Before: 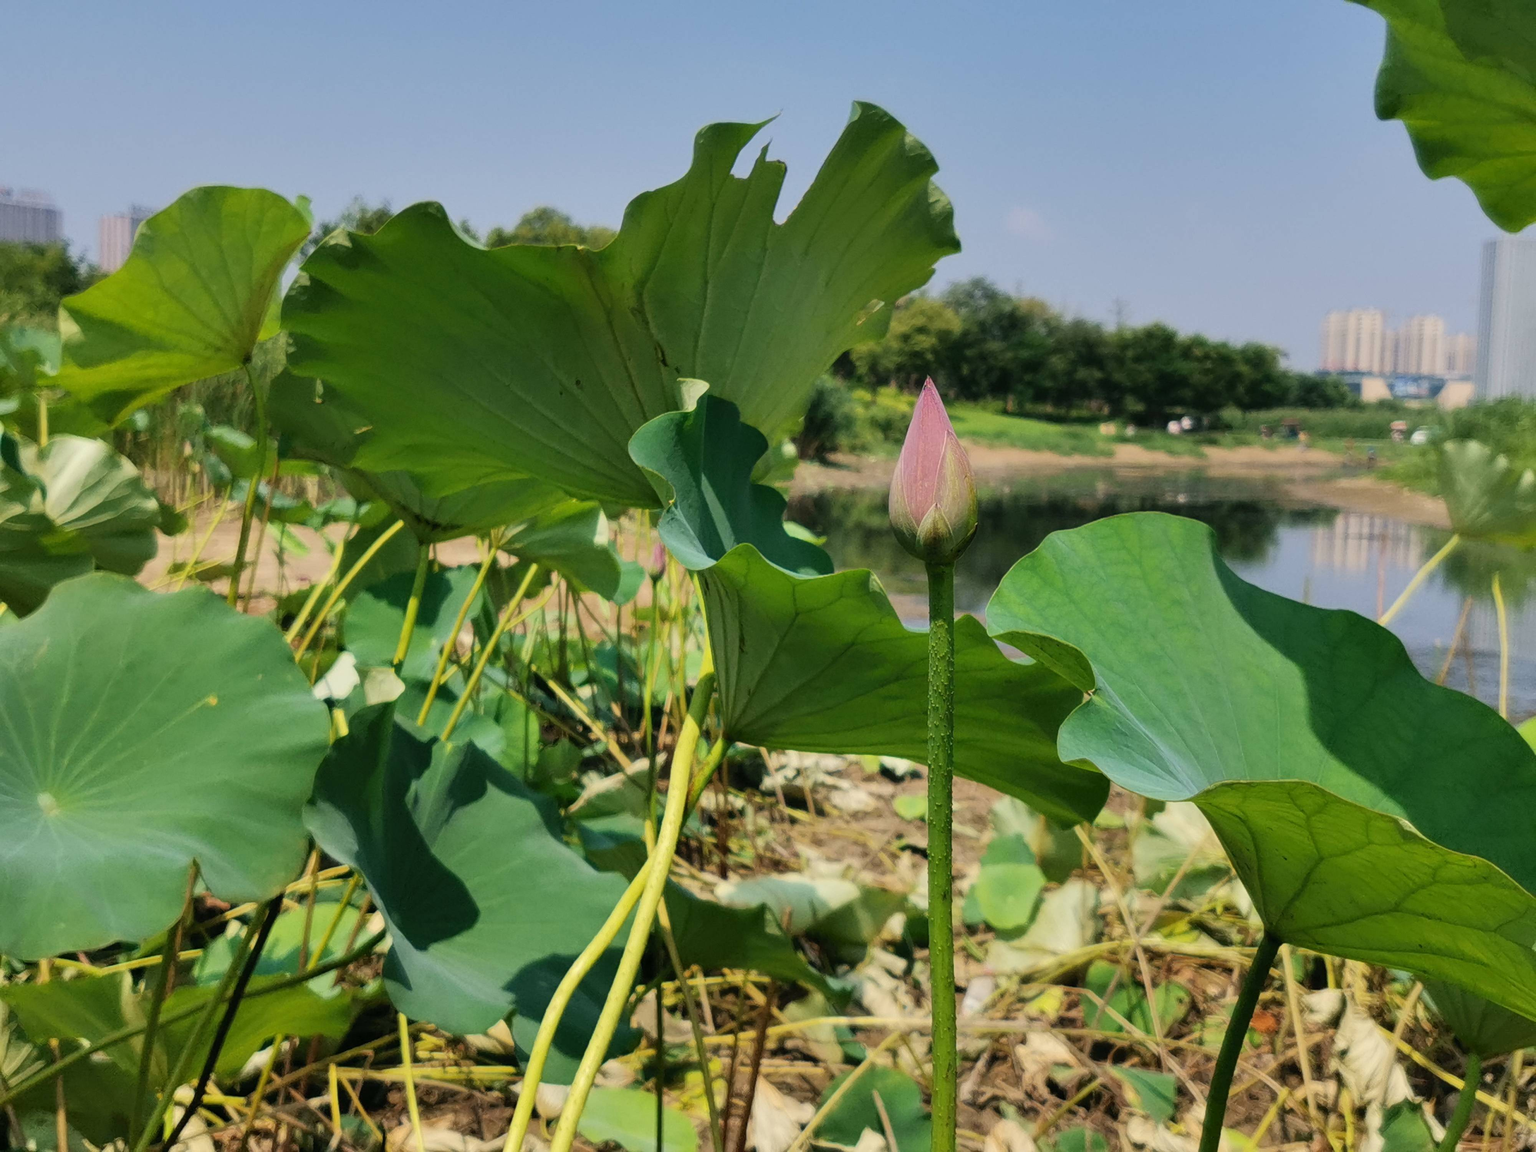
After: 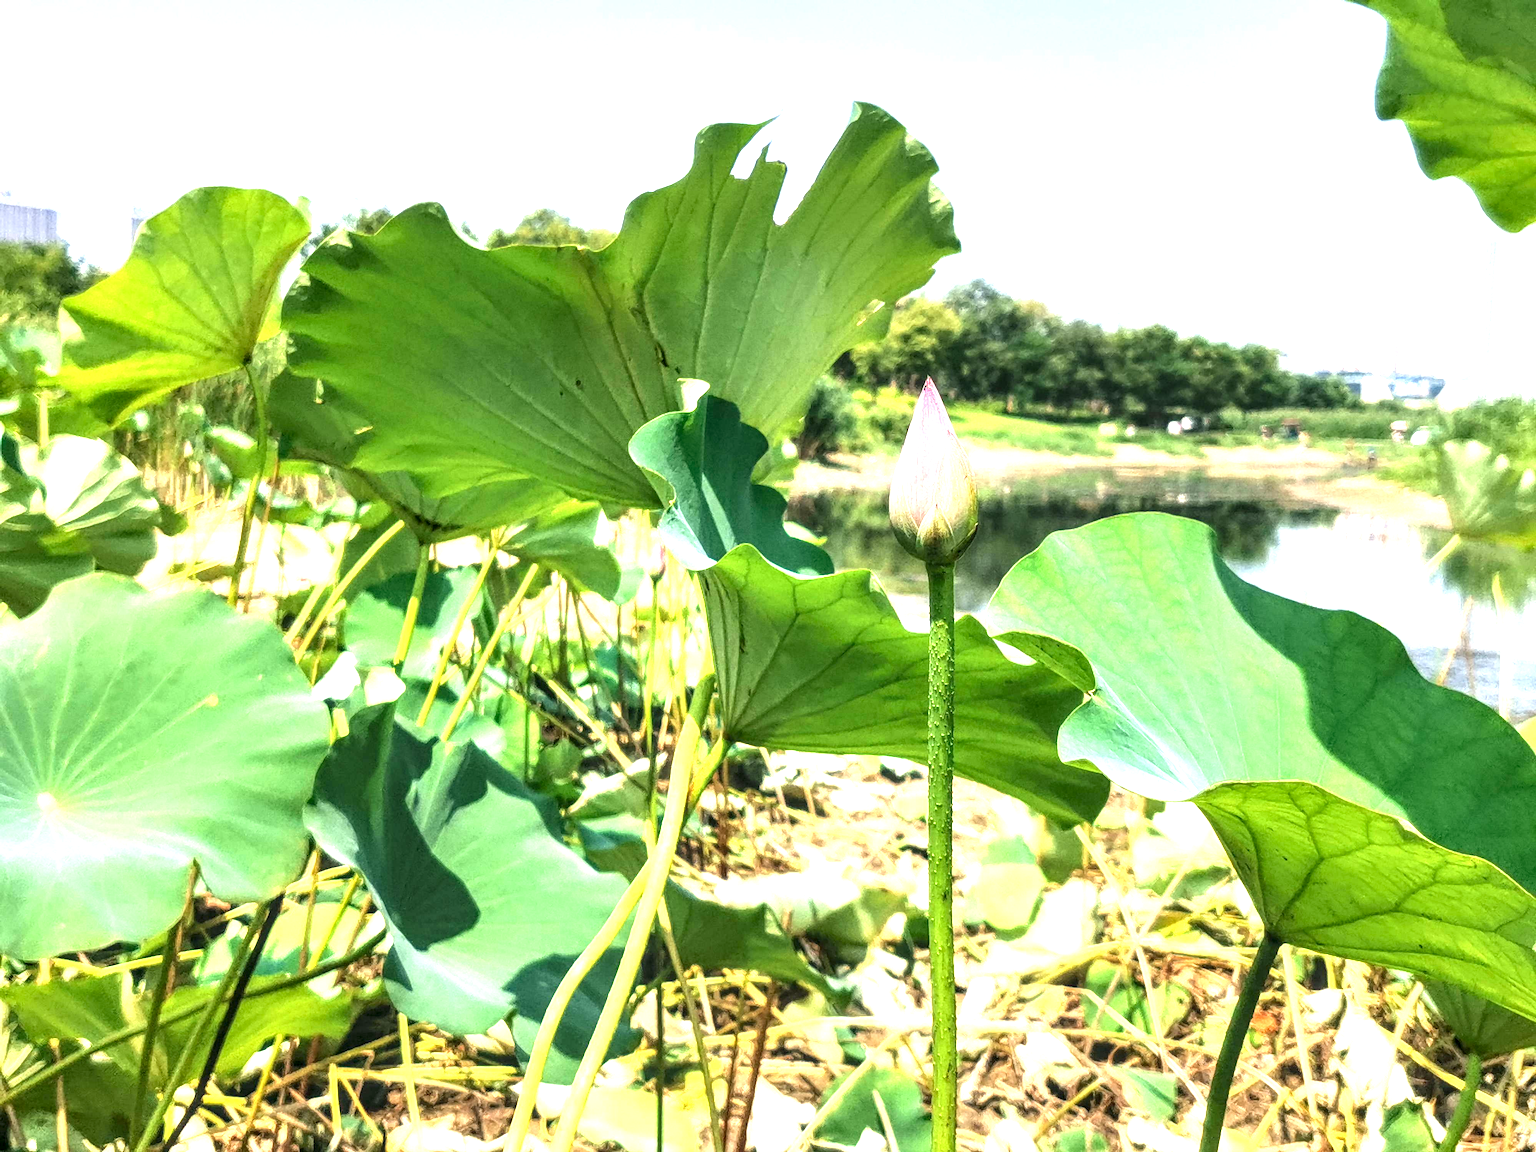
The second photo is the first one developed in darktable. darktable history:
exposure: black level correction 0, exposure 1.92 EV, compensate highlight preservation false
local contrast: highlights 28%, detail 150%
